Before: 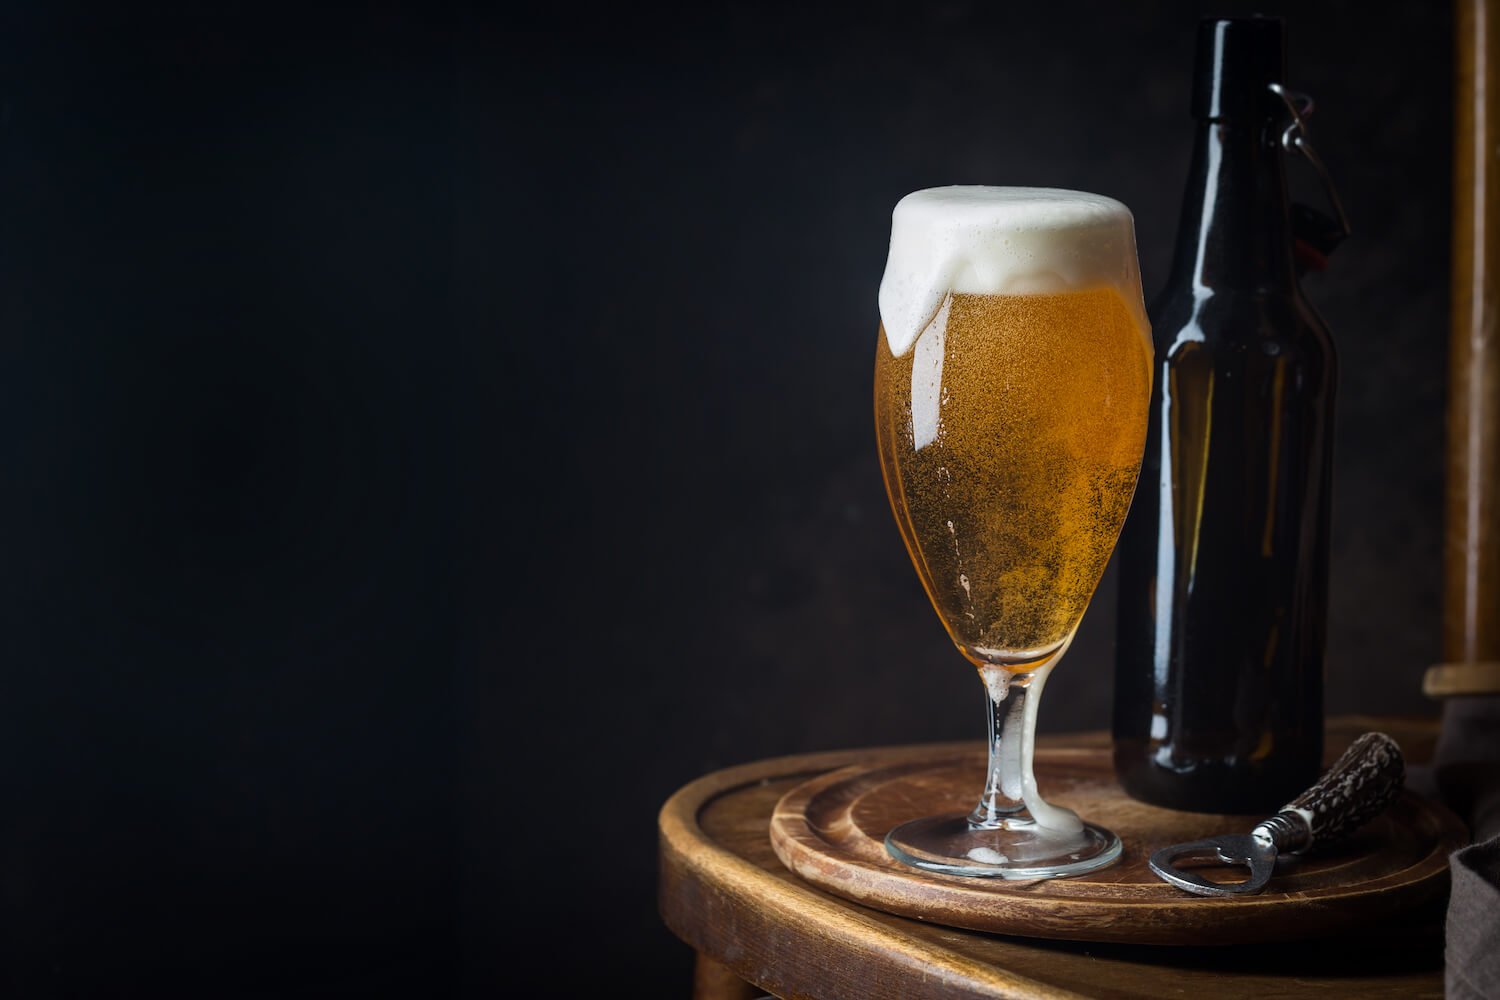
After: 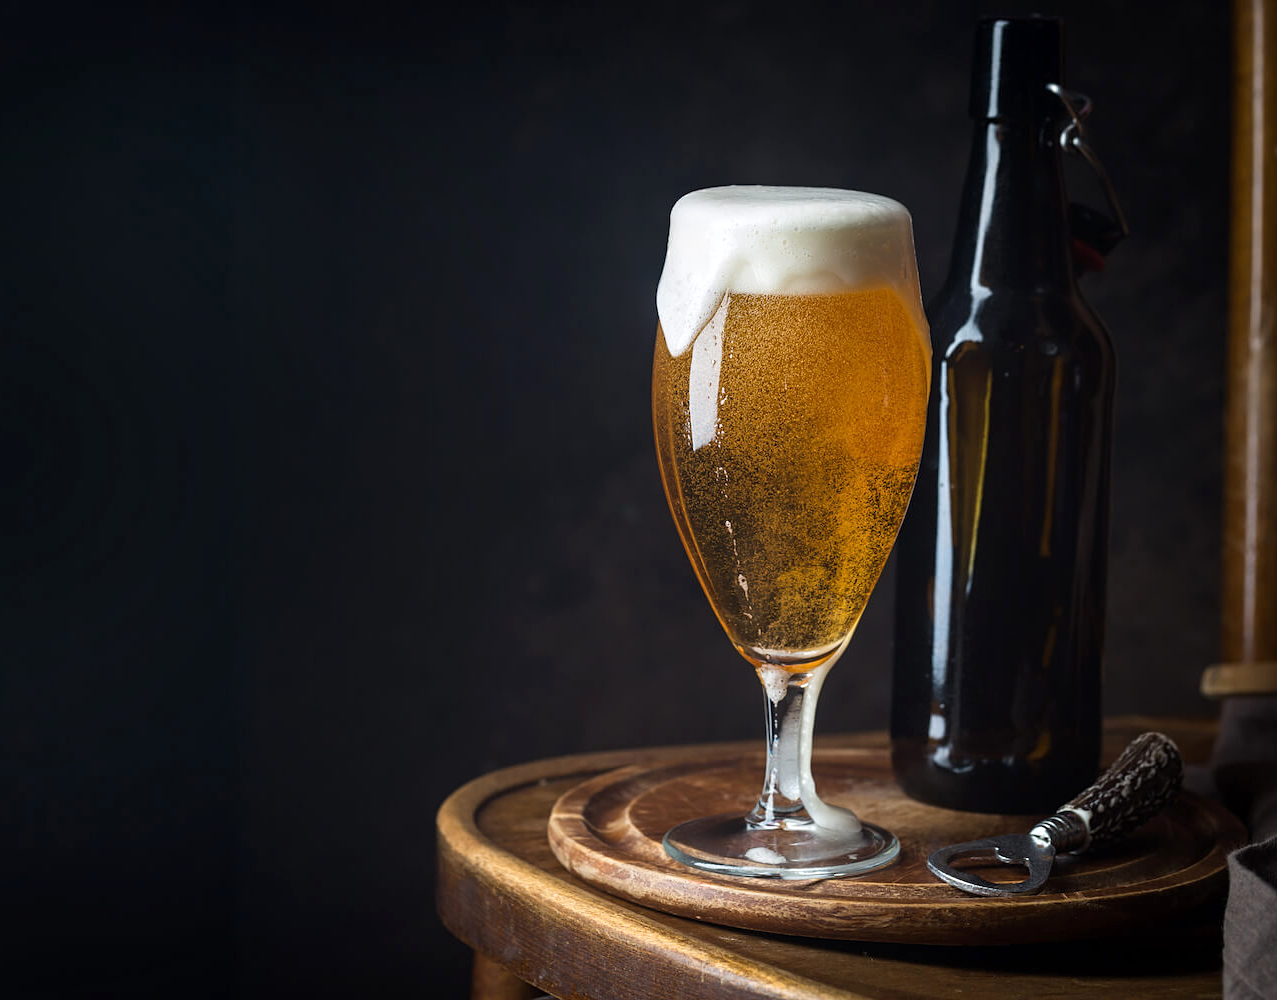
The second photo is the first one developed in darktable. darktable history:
exposure: exposure 0.201 EV, compensate exposure bias true, compensate highlight preservation false
sharpen: amount 0.208
crop and rotate: left 14.805%
